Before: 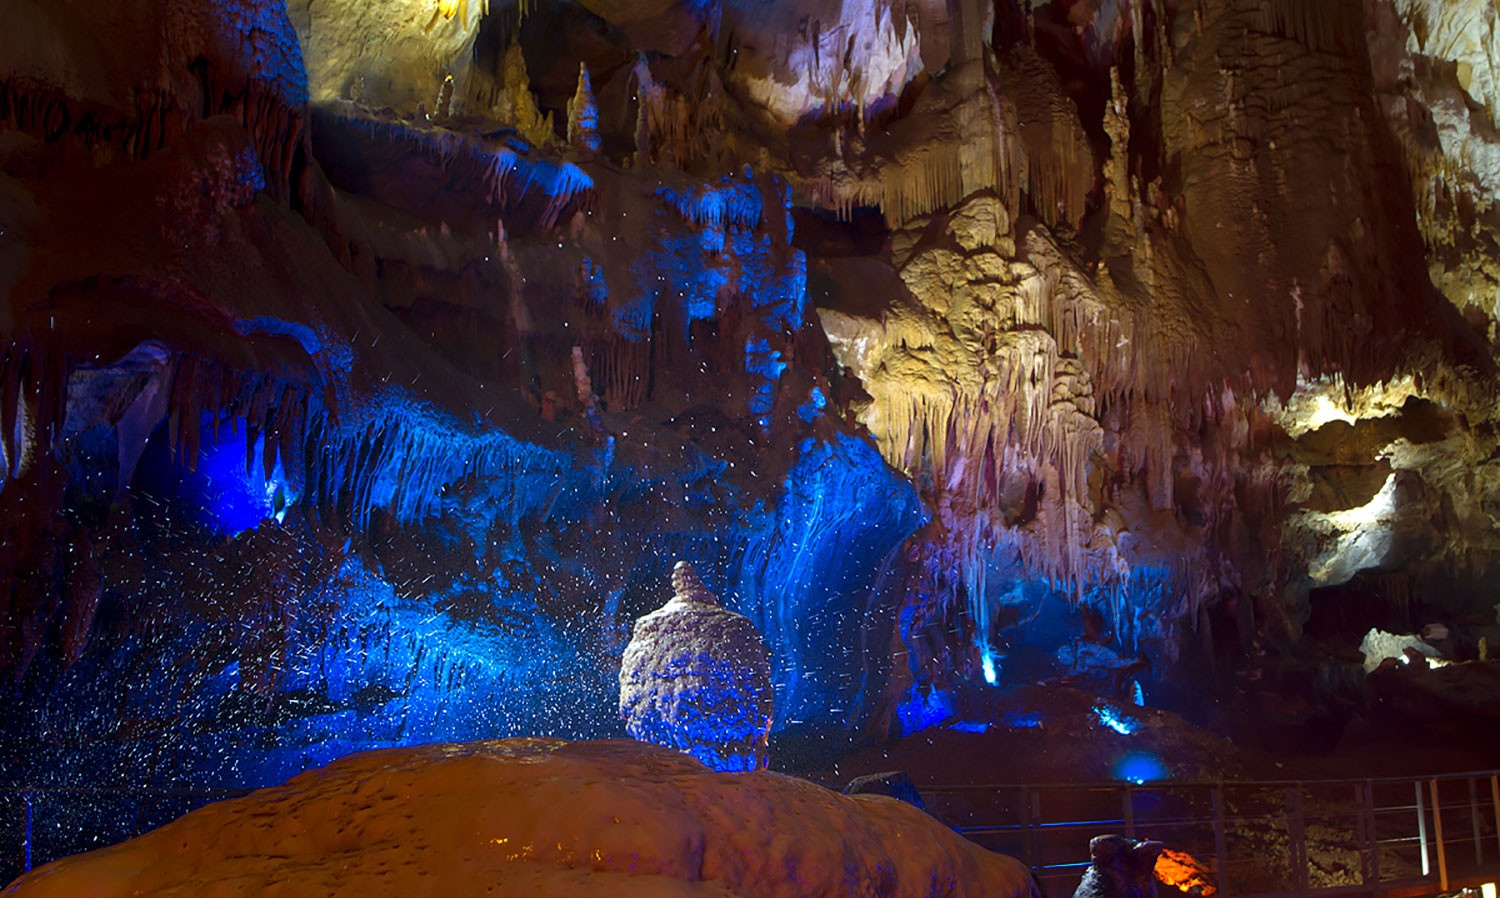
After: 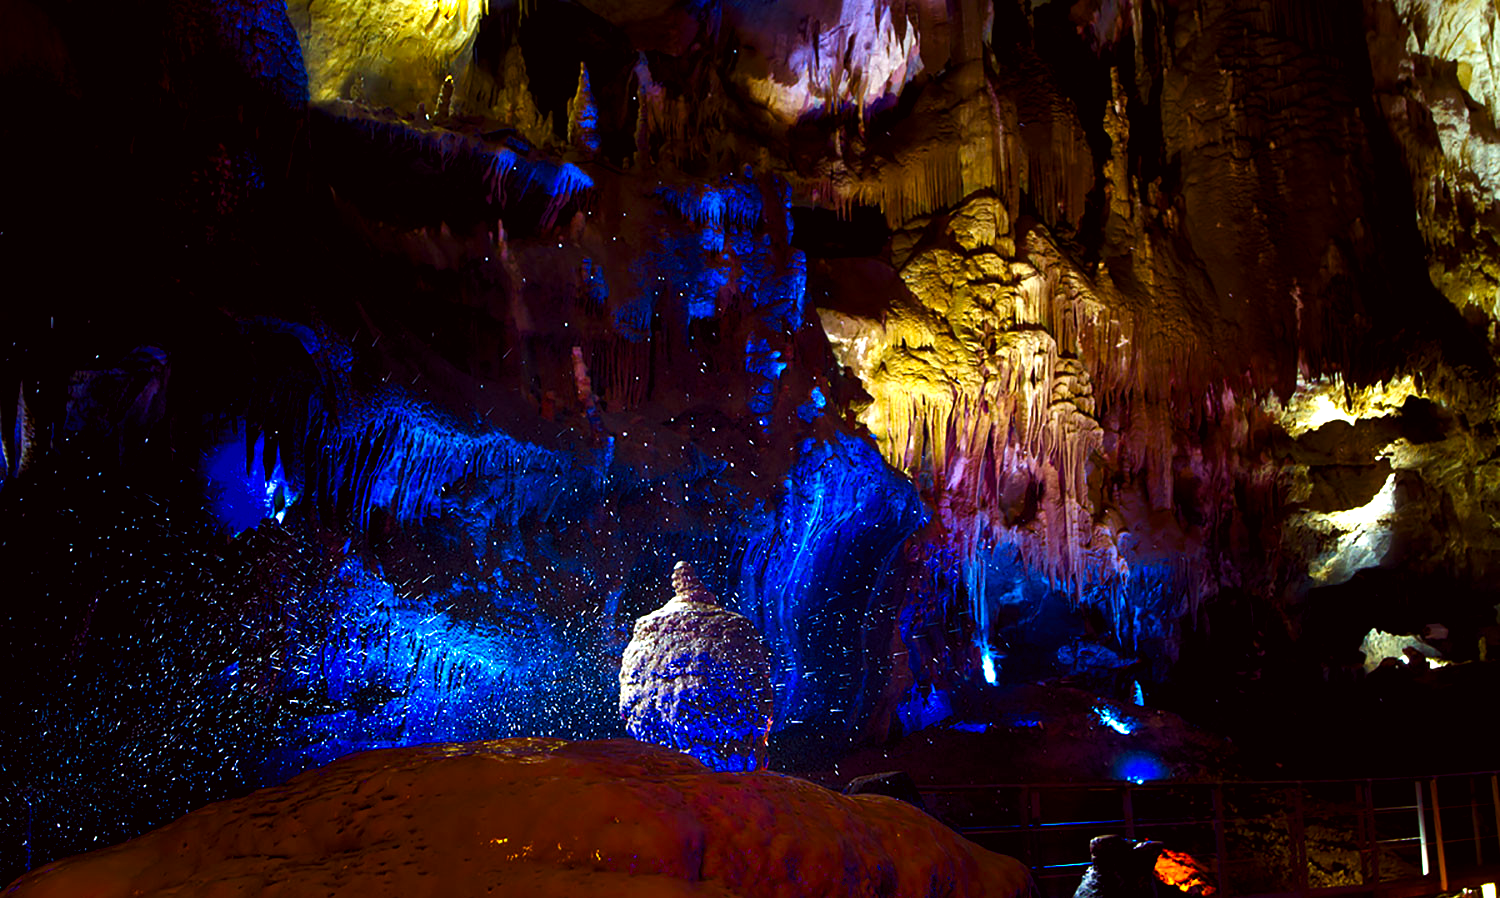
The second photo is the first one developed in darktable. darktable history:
tone curve: curves: ch0 [(0, 0) (0.227, 0.17) (0.766, 0.774) (1, 1)]; ch1 [(0, 0) (0.114, 0.127) (0.437, 0.452) (0.498, 0.495) (0.579, 0.576) (1, 1)]; ch2 [(0, 0) (0.233, 0.259) (0.493, 0.492) (0.568, 0.579) (1, 1)], preserve colors none
color correction: highlights a* -1.04, highlights b* 4.66, shadows a* 3.57
color balance rgb: global offset › luminance -0.879%, perceptual saturation grading › global saturation 35.064%, perceptual saturation grading › highlights -29.959%, perceptual saturation grading › shadows 35.187%, perceptual brilliance grading › highlights 16.391%, perceptual brilliance grading › mid-tones 6.144%, perceptual brilliance grading › shadows -15.415%, contrast 4.872%
velvia: on, module defaults
